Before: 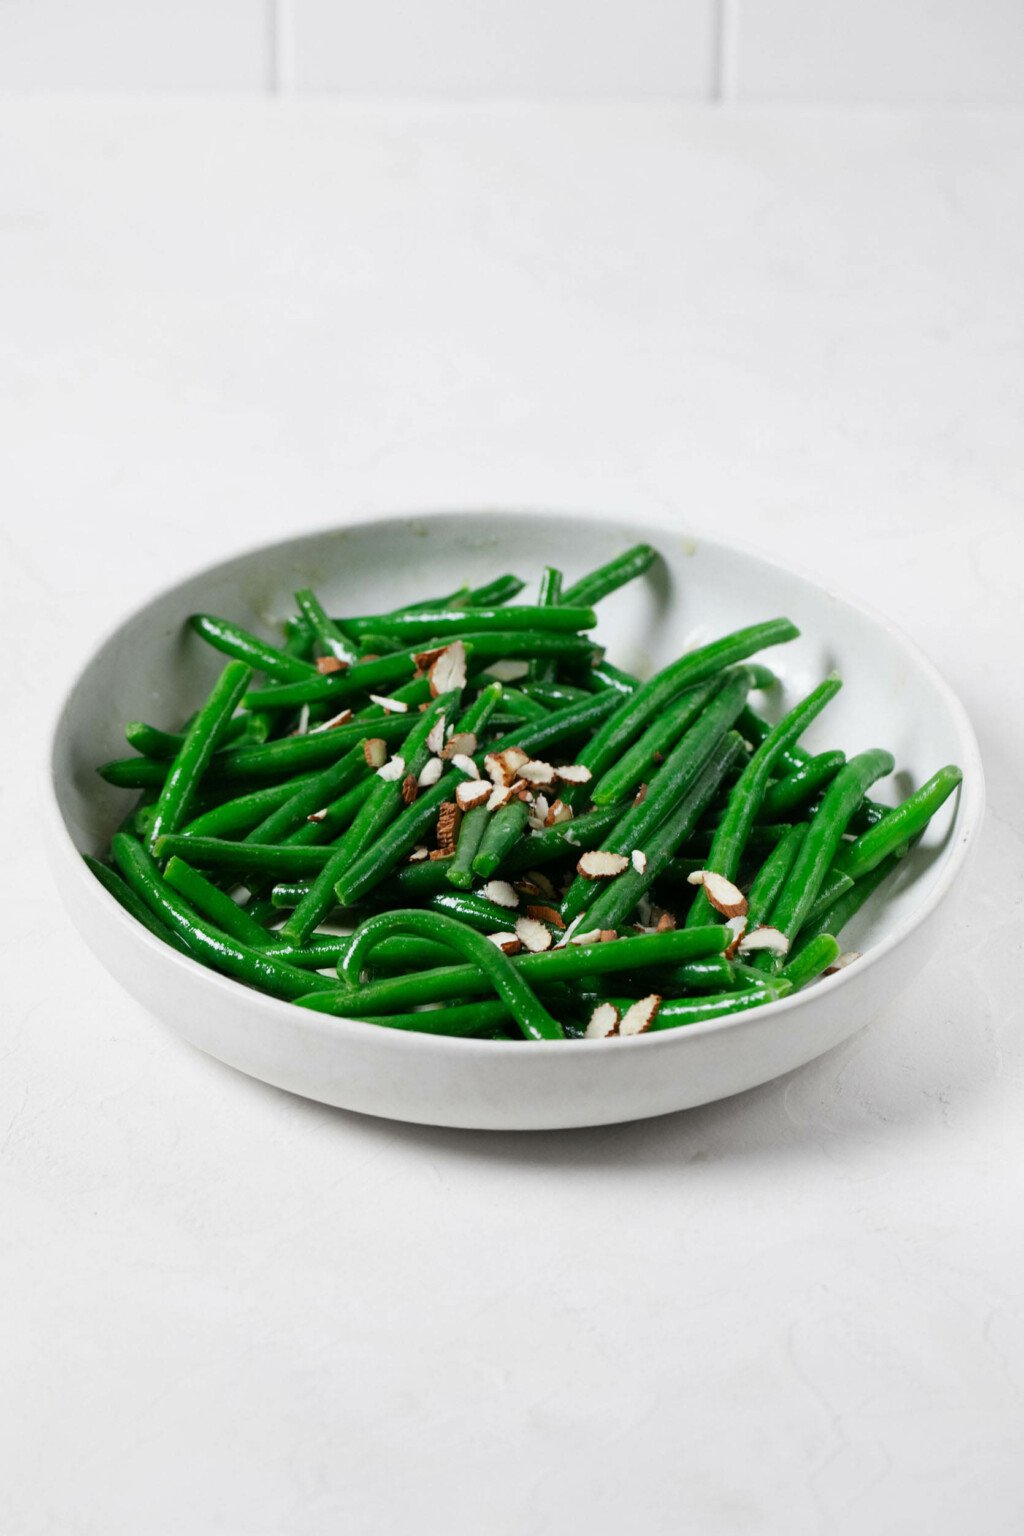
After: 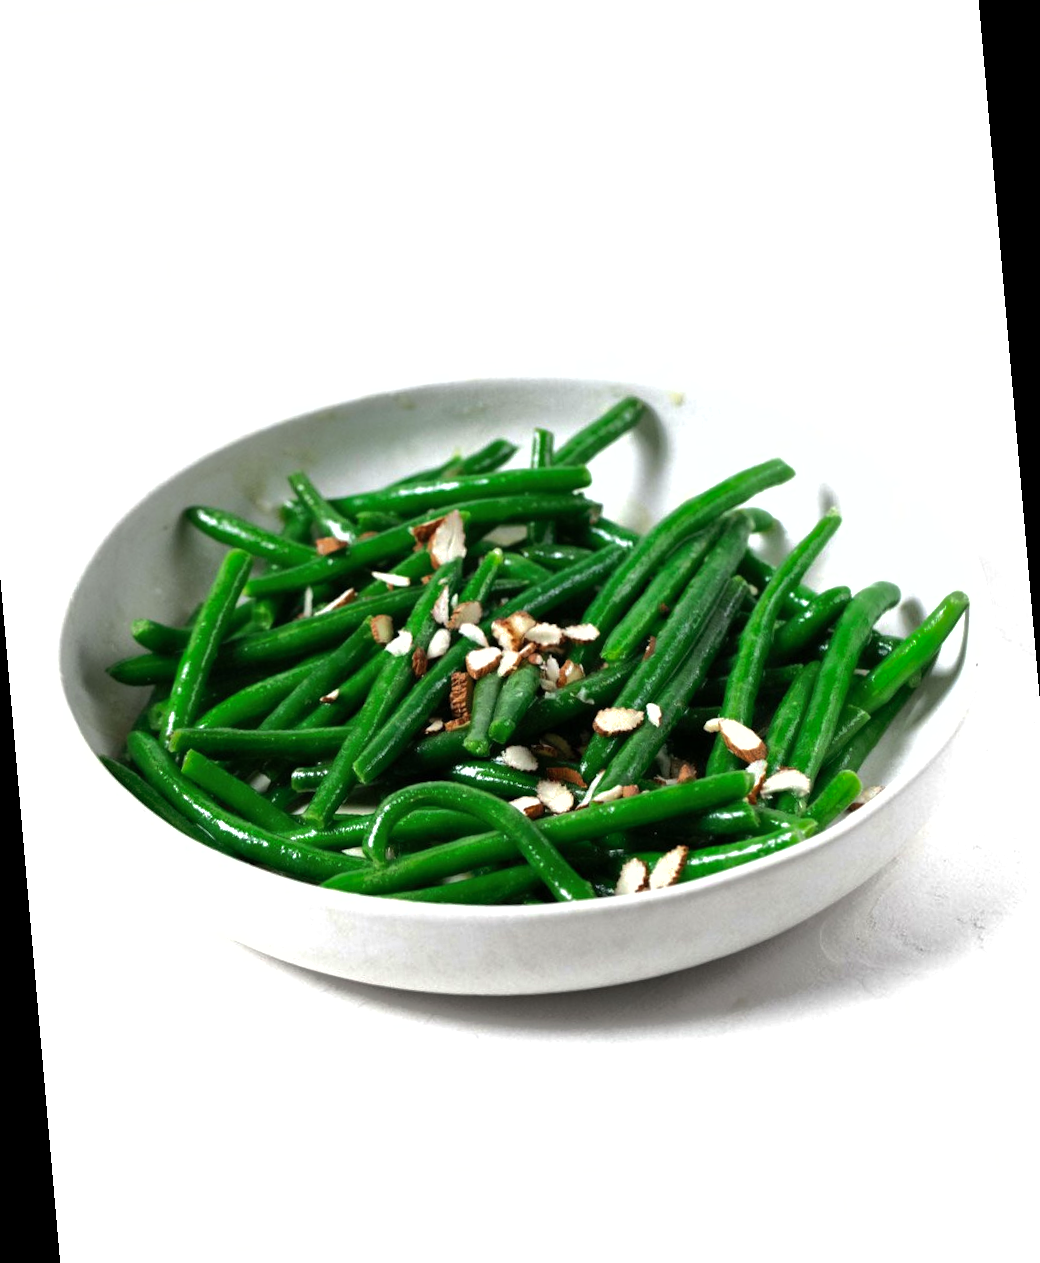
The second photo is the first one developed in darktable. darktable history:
shadows and highlights: on, module defaults
tone equalizer: -8 EV -0.75 EV, -7 EV -0.7 EV, -6 EV -0.6 EV, -5 EV -0.4 EV, -3 EV 0.4 EV, -2 EV 0.6 EV, -1 EV 0.7 EV, +0 EV 0.75 EV, edges refinement/feathering 500, mask exposure compensation -1.57 EV, preserve details no
rotate and perspective: rotation -5°, crop left 0.05, crop right 0.952, crop top 0.11, crop bottom 0.89
